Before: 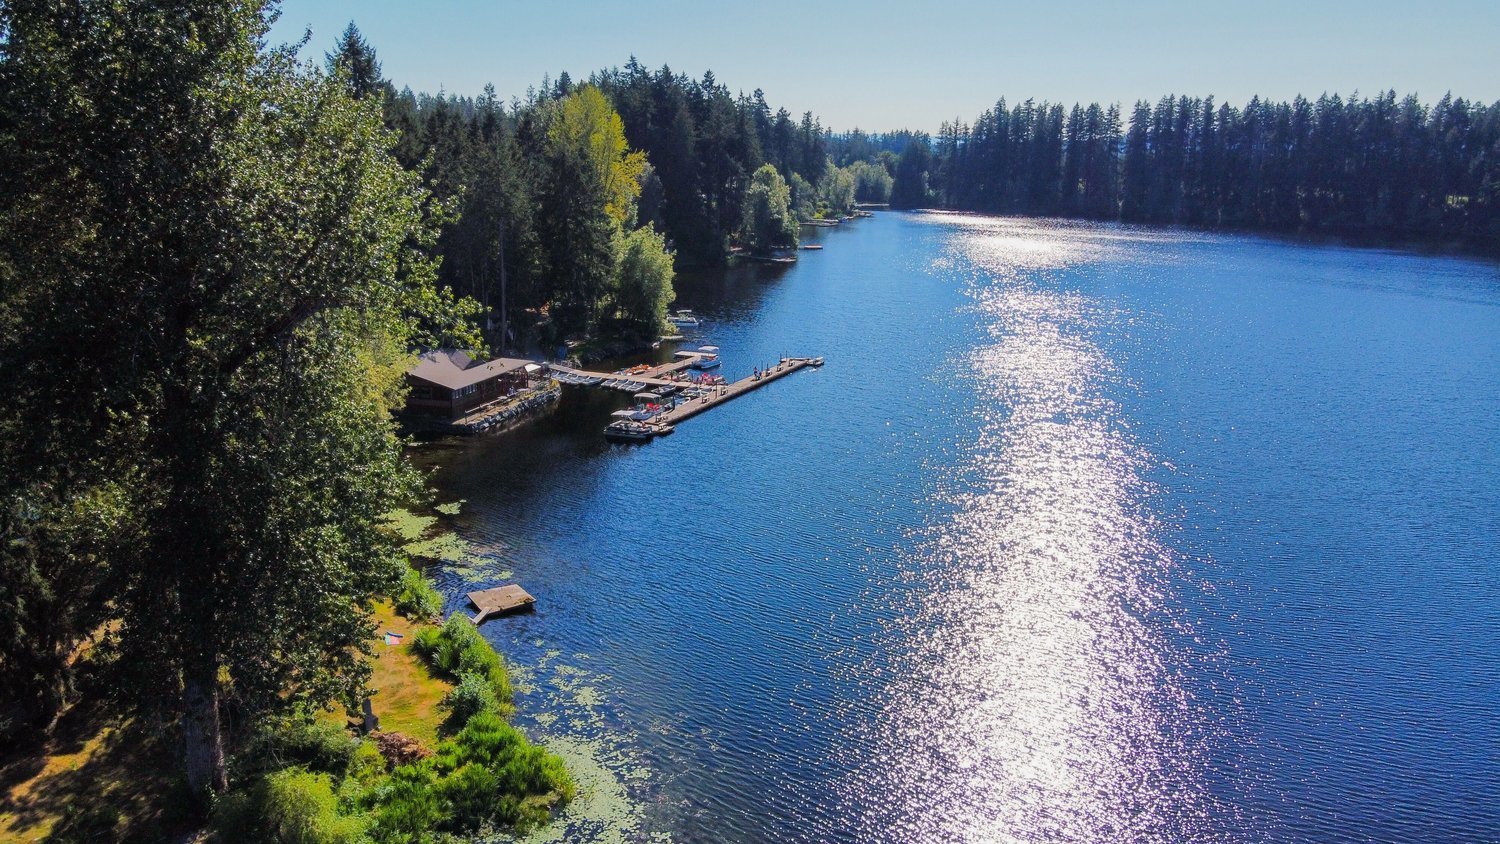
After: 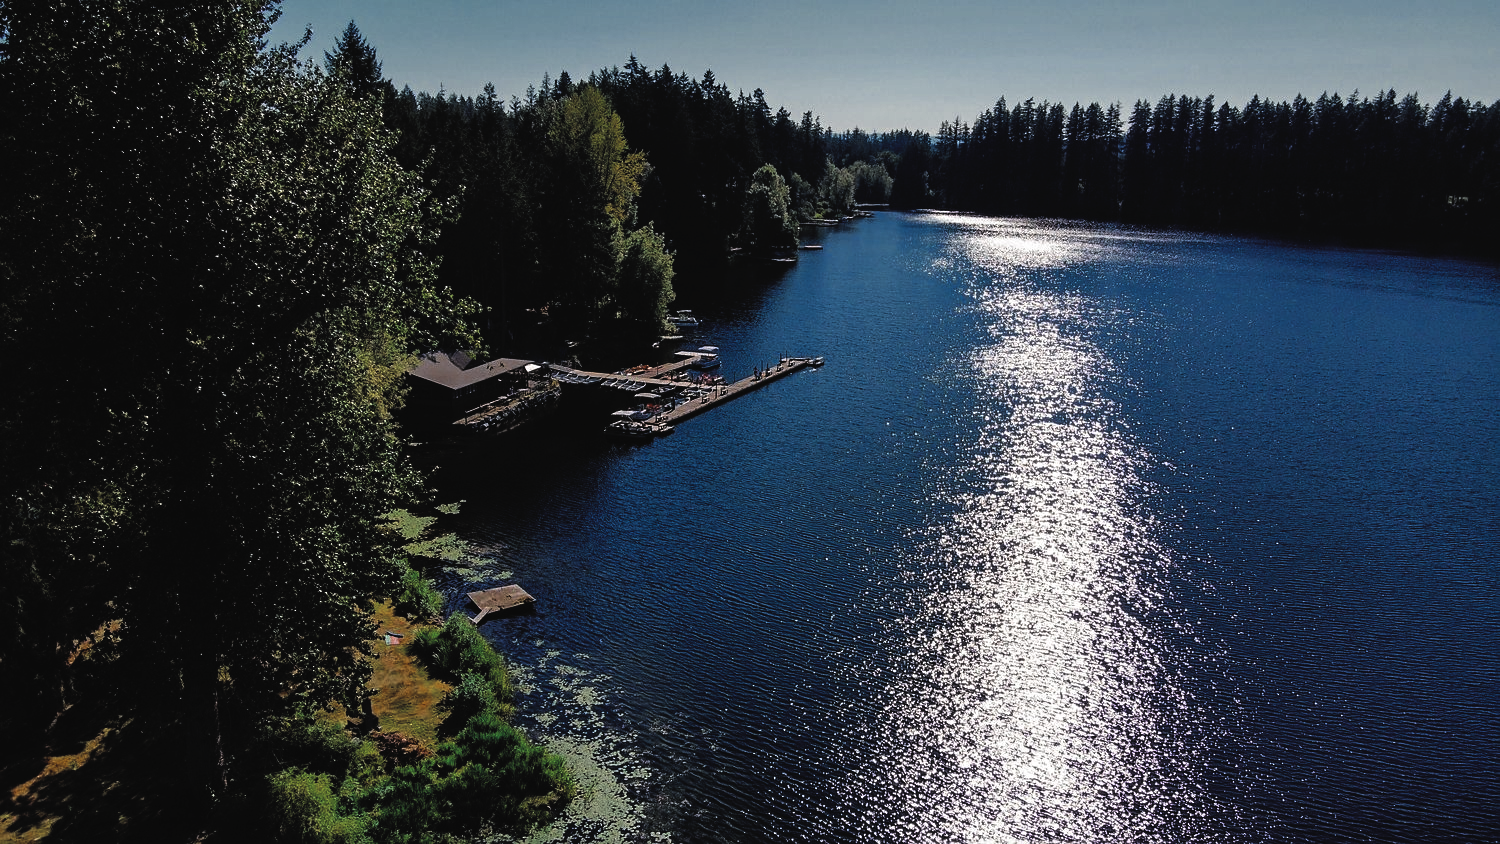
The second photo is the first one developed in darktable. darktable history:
base curve: curves: ch0 [(0, 0.02) (0.083, 0.036) (1, 1)], preserve colors none
levels: black 3.85%, gray 59.35%, white 99.89%, levels [0.101, 0.578, 0.953]
color zones: curves: ch0 [(0, 0.5) (0.125, 0.4) (0.25, 0.5) (0.375, 0.4) (0.5, 0.4) (0.625, 0.35) (0.75, 0.35) (0.875, 0.5)]; ch1 [(0, 0.35) (0.125, 0.45) (0.25, 0.35) (0.375, 0.35) (0.5, 0.35) (0.625, 0.35) (0.75, 0.45) (0.875, 0.35)]; ch2 [(0, 0.6) (0.125, 0.5) (0.25, 0.5) (0.375, 0.6) (0.5, 0.6) (0.625, 0.5) (0.75, 0.5) (0.875, 0.5)]
sharpen: amount 0.216
